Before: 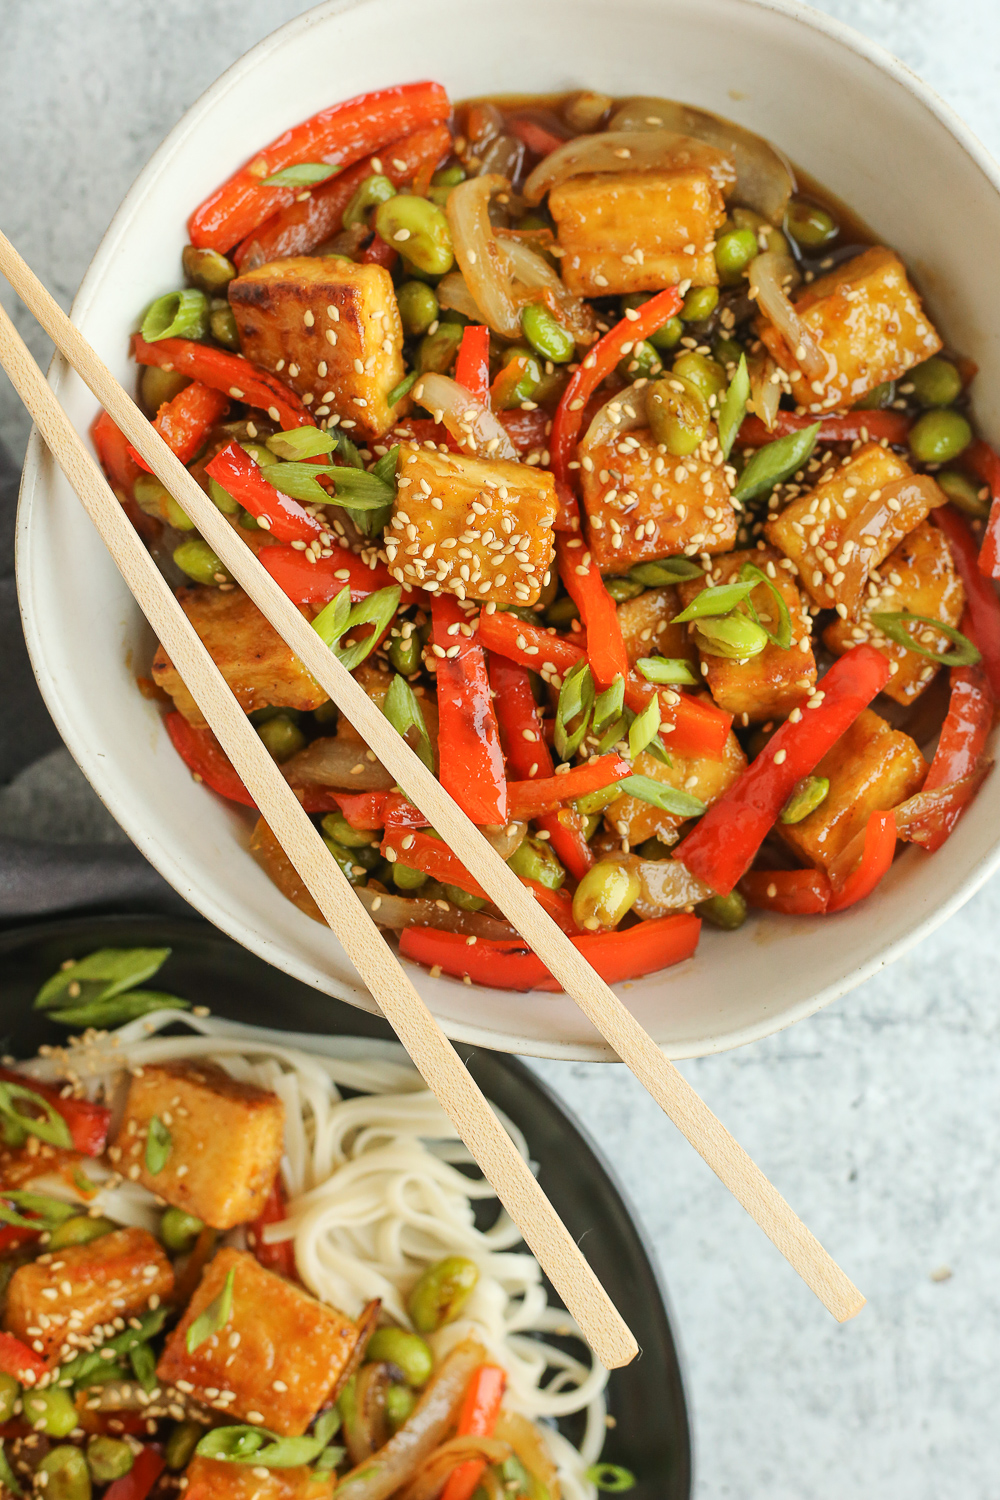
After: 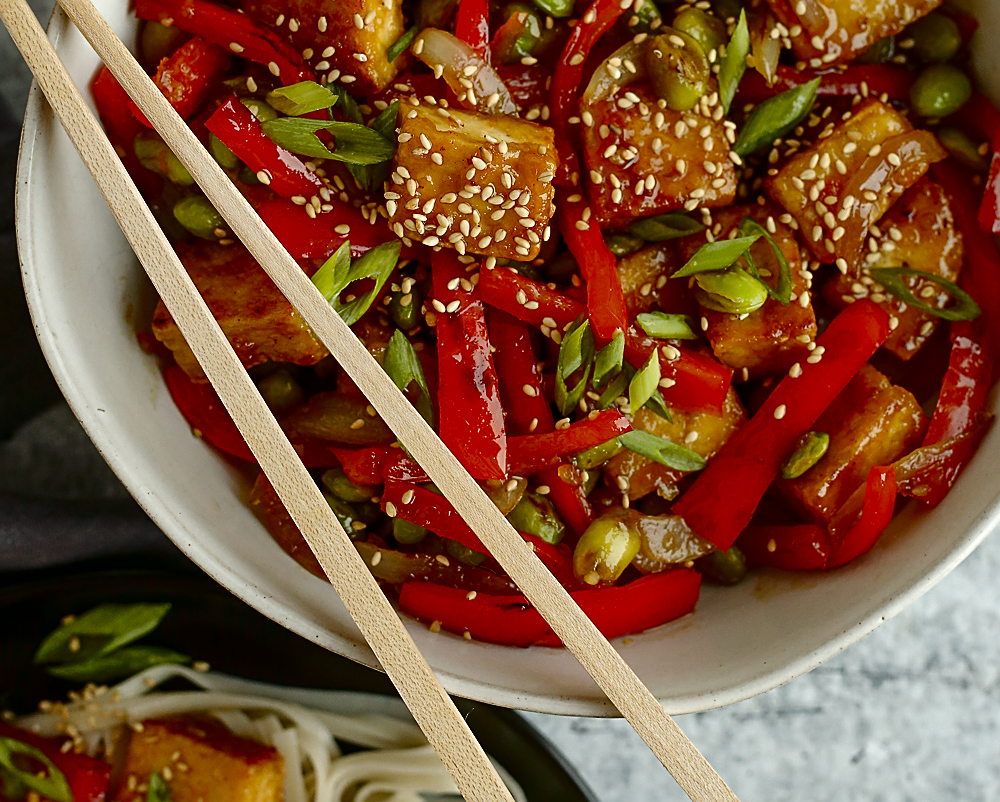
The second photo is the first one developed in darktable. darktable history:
sharpen: on, module defaults
contrast brightness saturation: brightness -0.52
white balance: emerald 1
crop and rotate: top 23.043%, bottom 23.437%
shadows and highlights: shadows 20.91, highlights -35.45, soften with gaussian
